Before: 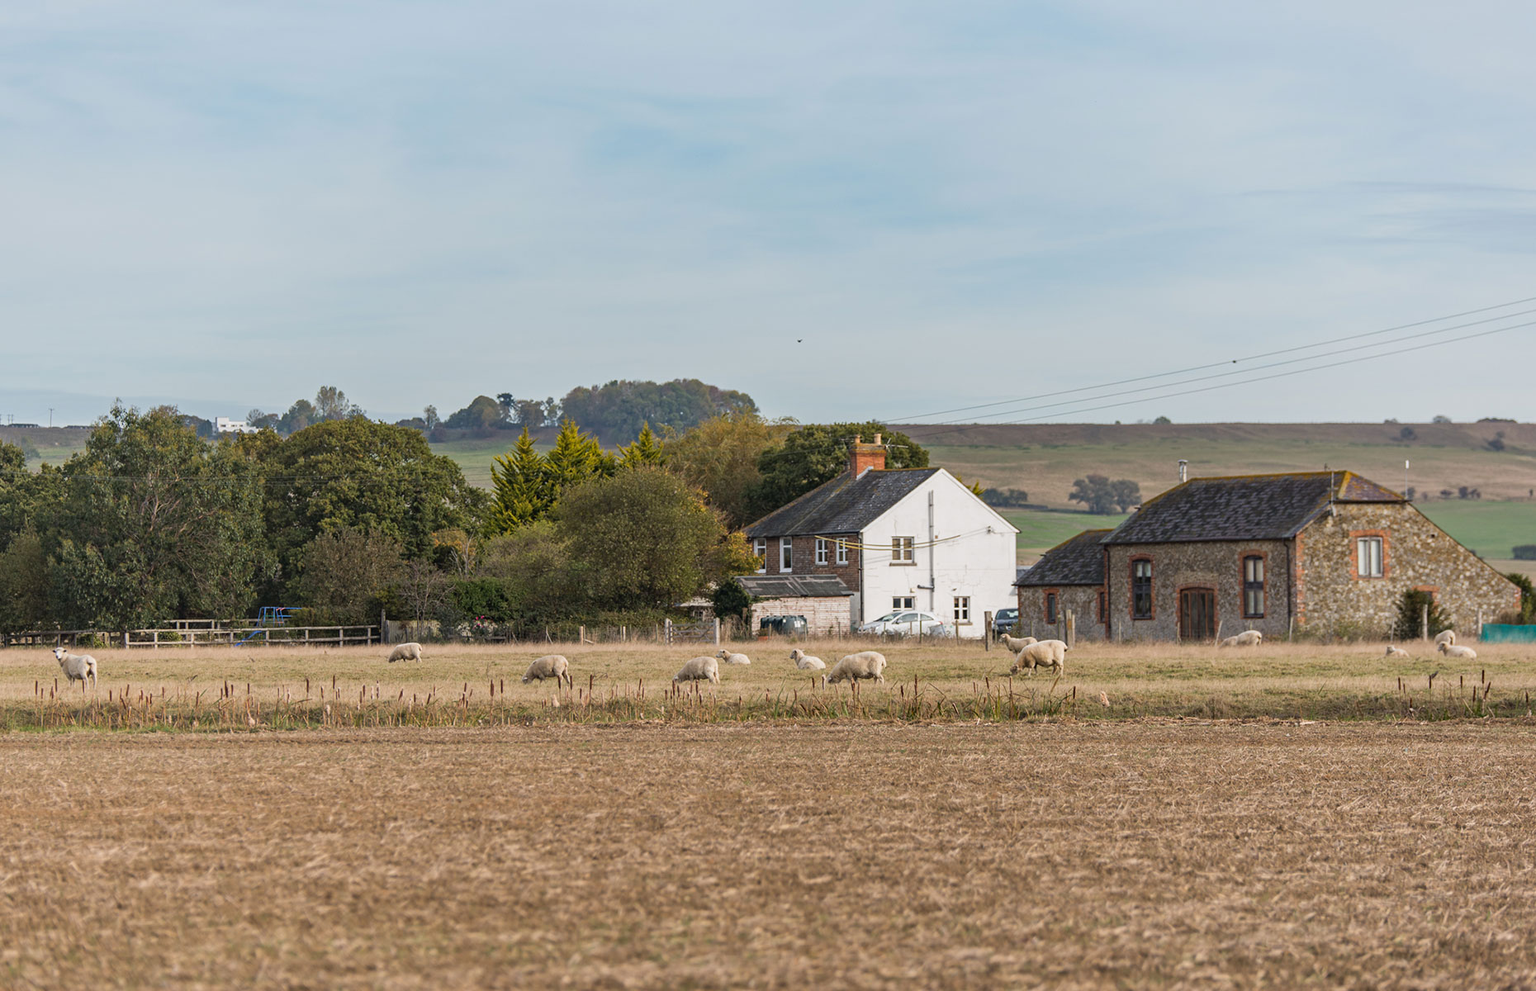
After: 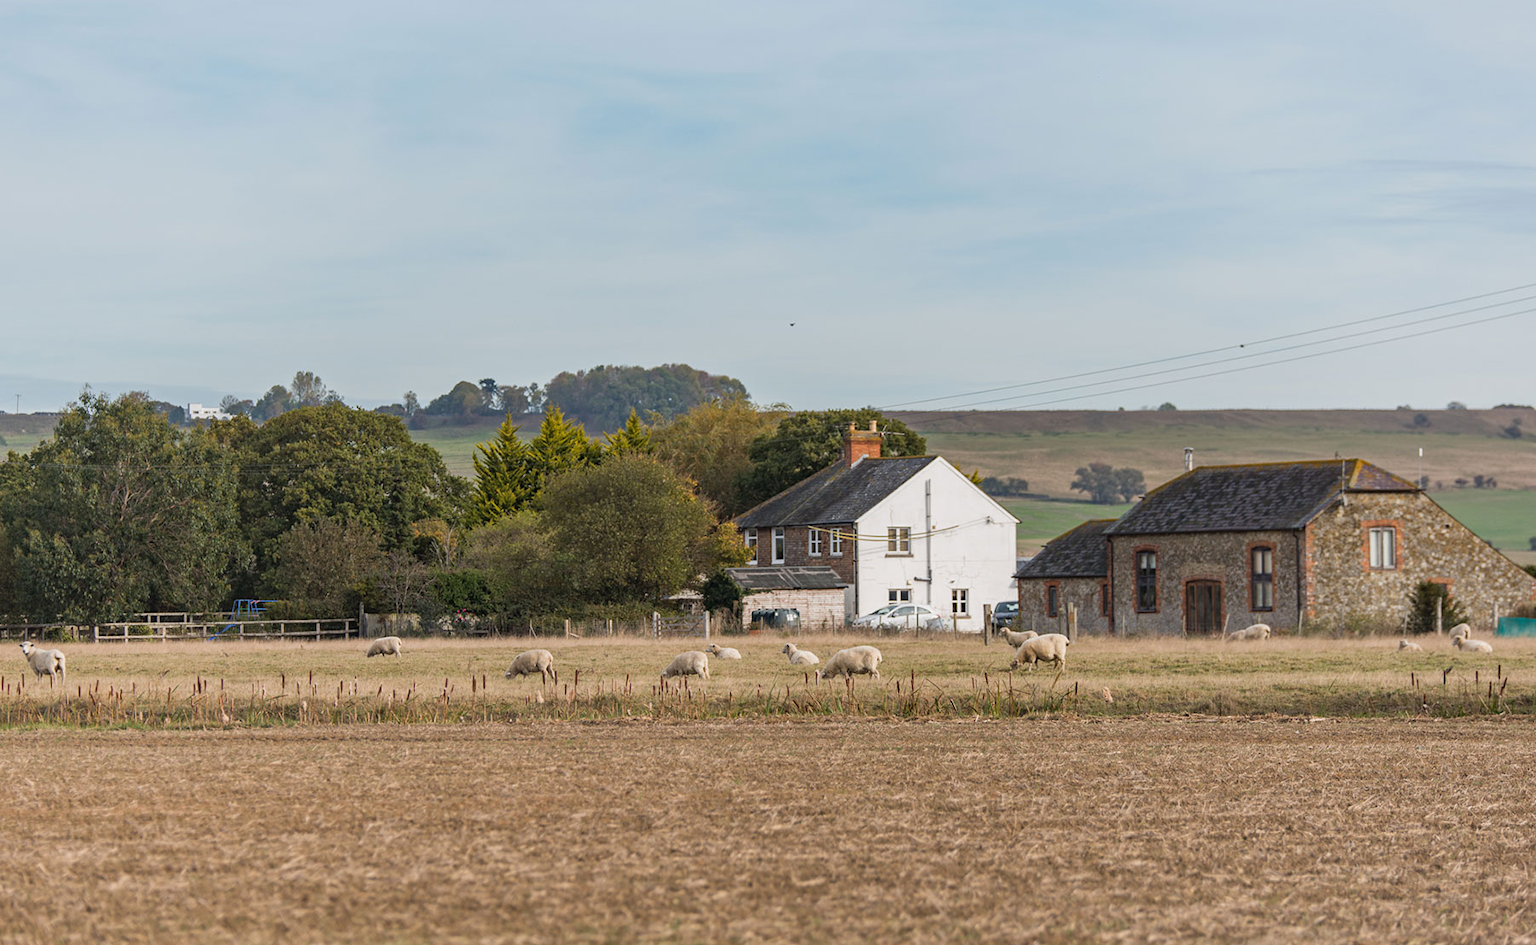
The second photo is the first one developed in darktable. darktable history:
crop: left 2.255%, top 2.791%, right 1.063%, bottom 4.904%
